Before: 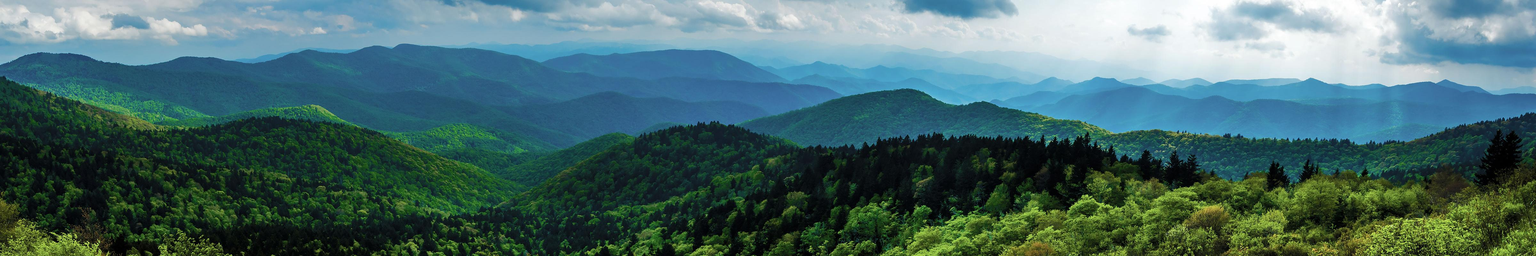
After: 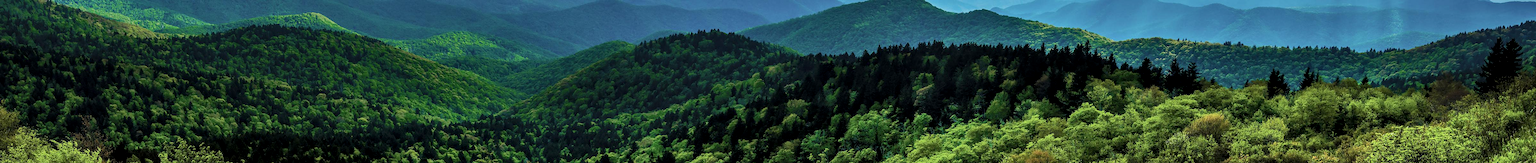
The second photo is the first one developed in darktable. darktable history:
crop and rotate: top 36.227%
local contrast: detail 130%
